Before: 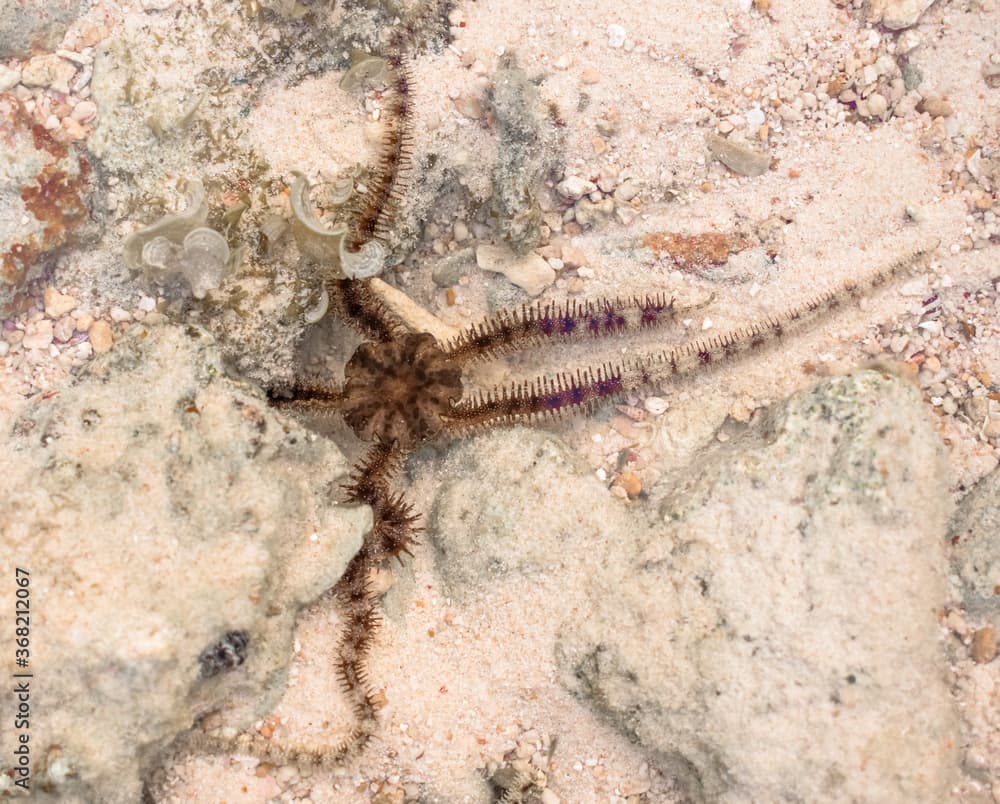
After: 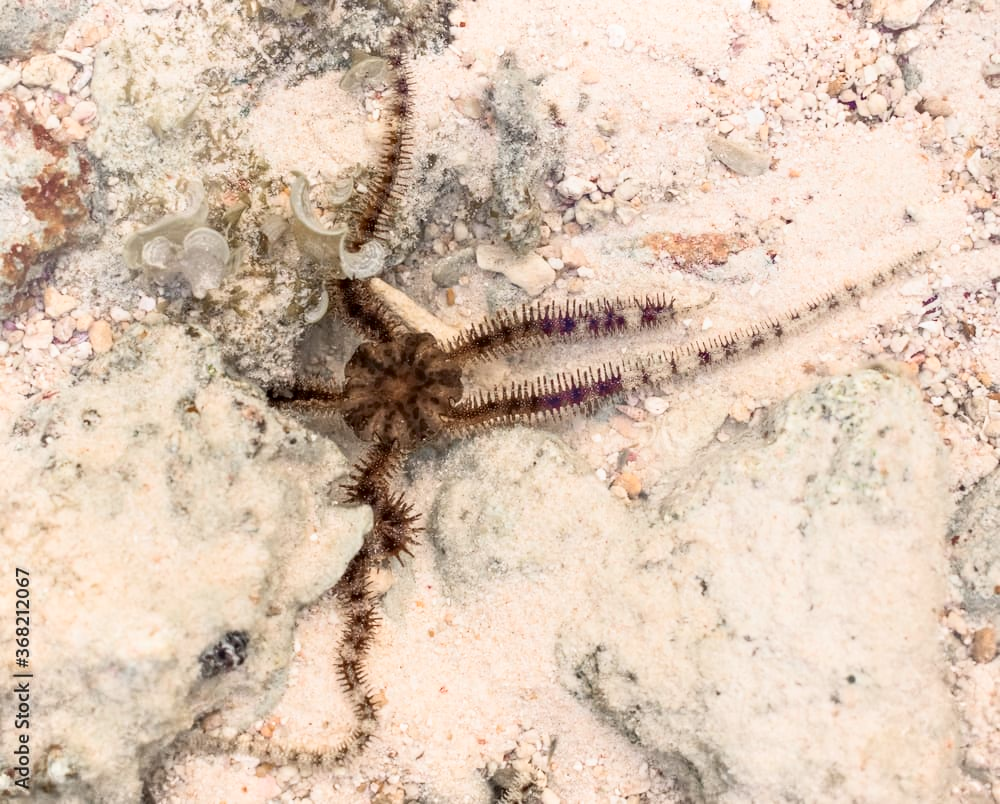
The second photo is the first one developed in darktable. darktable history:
shadows and highlights: shadows -62.89, white point adjustment -5.14, highlights 59.65
